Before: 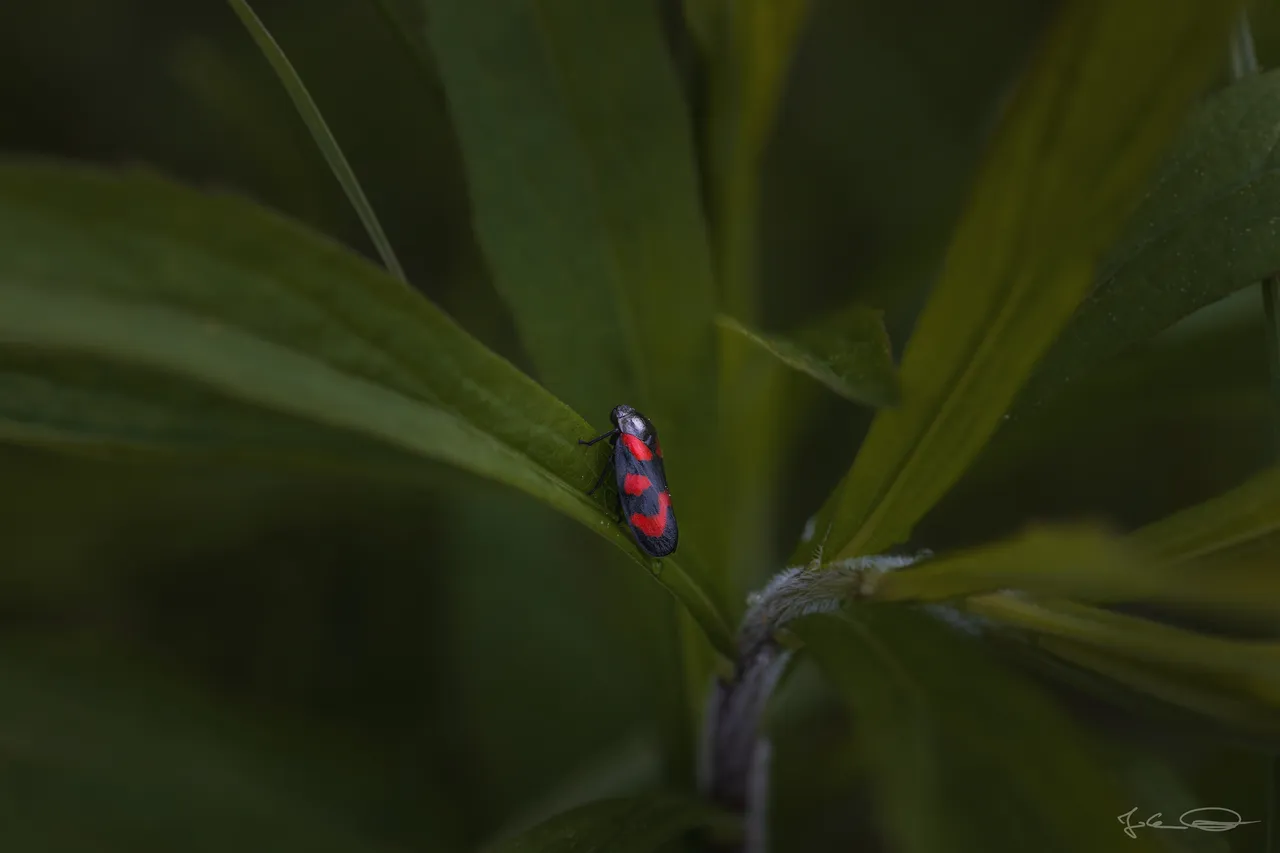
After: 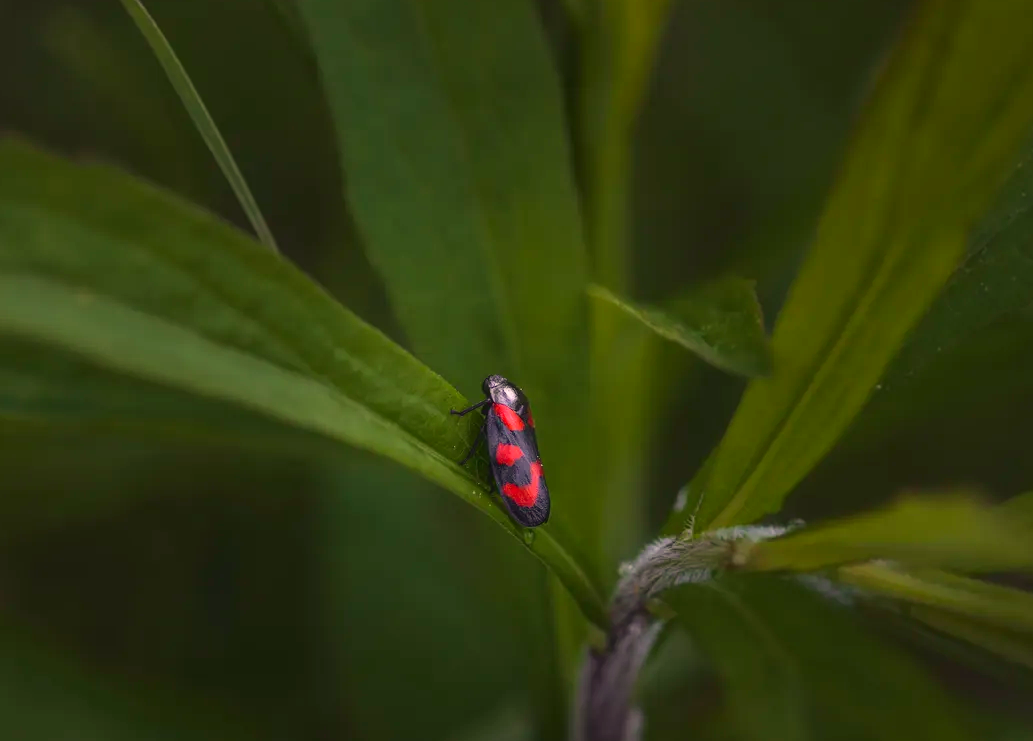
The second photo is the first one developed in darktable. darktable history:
exposure: exposure 0.656 EV, compensate exposure bias true, compensate highlight preservation false
tone curve: curves: ch0 [(0, 0.025) (0.15, 0.143) (0.452, 0.486) (0.751, 0.788) (1, 0.961)]; ch1 [(0, 0) (0.43, 0.408) (0.476, 0.469) (0.497, 0.507) (0.546, 0.571) (0.566, 0.607) (0.62, 0.657) (1, 1)]; ch2 [(0, 0) (0.386, 0.397) (0.505, 0.498) (0.547, 0.546) (0.579, 0.58) (1, 1)], color space Lab, independent channels, preserve colors none
color correction: highlights a* 1.28, highlights b* 18.04
crop: left 10.015%, top 3.574%, right 9.248%, bottom 9.464%
